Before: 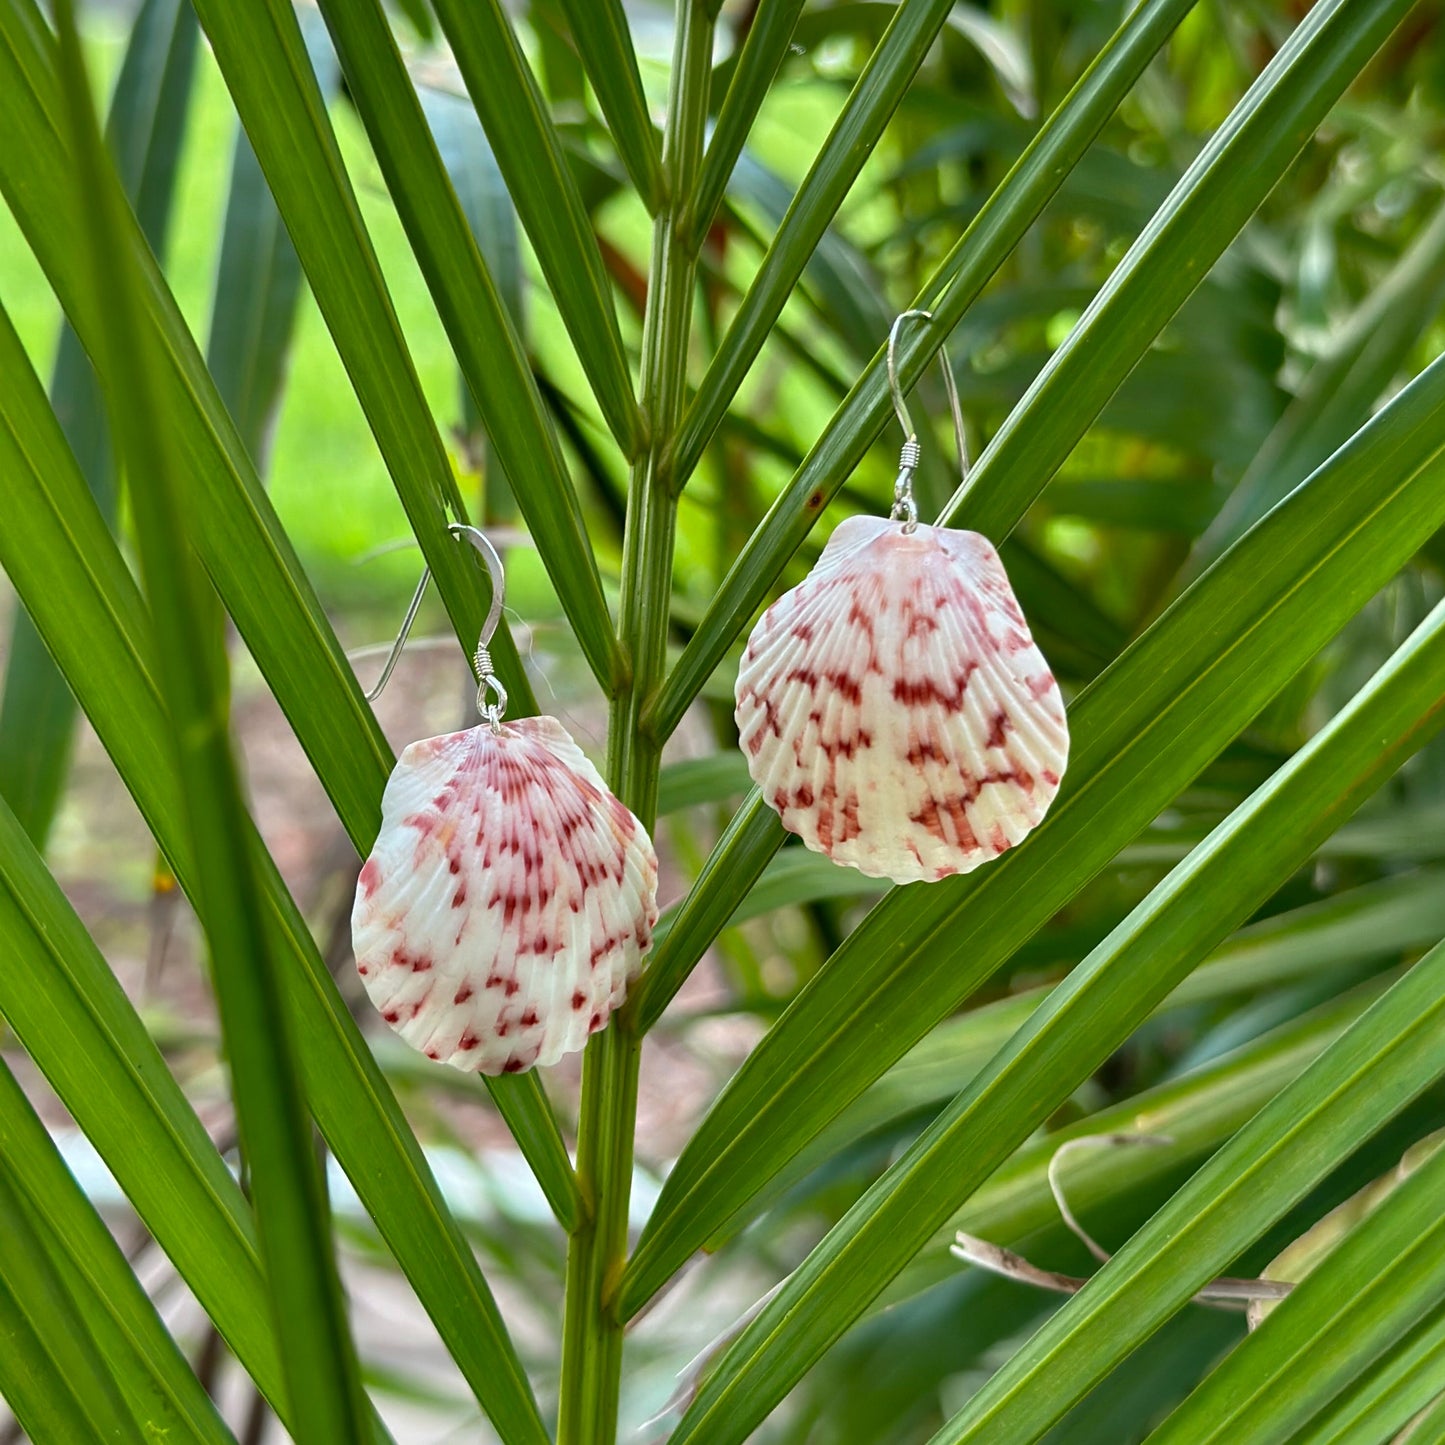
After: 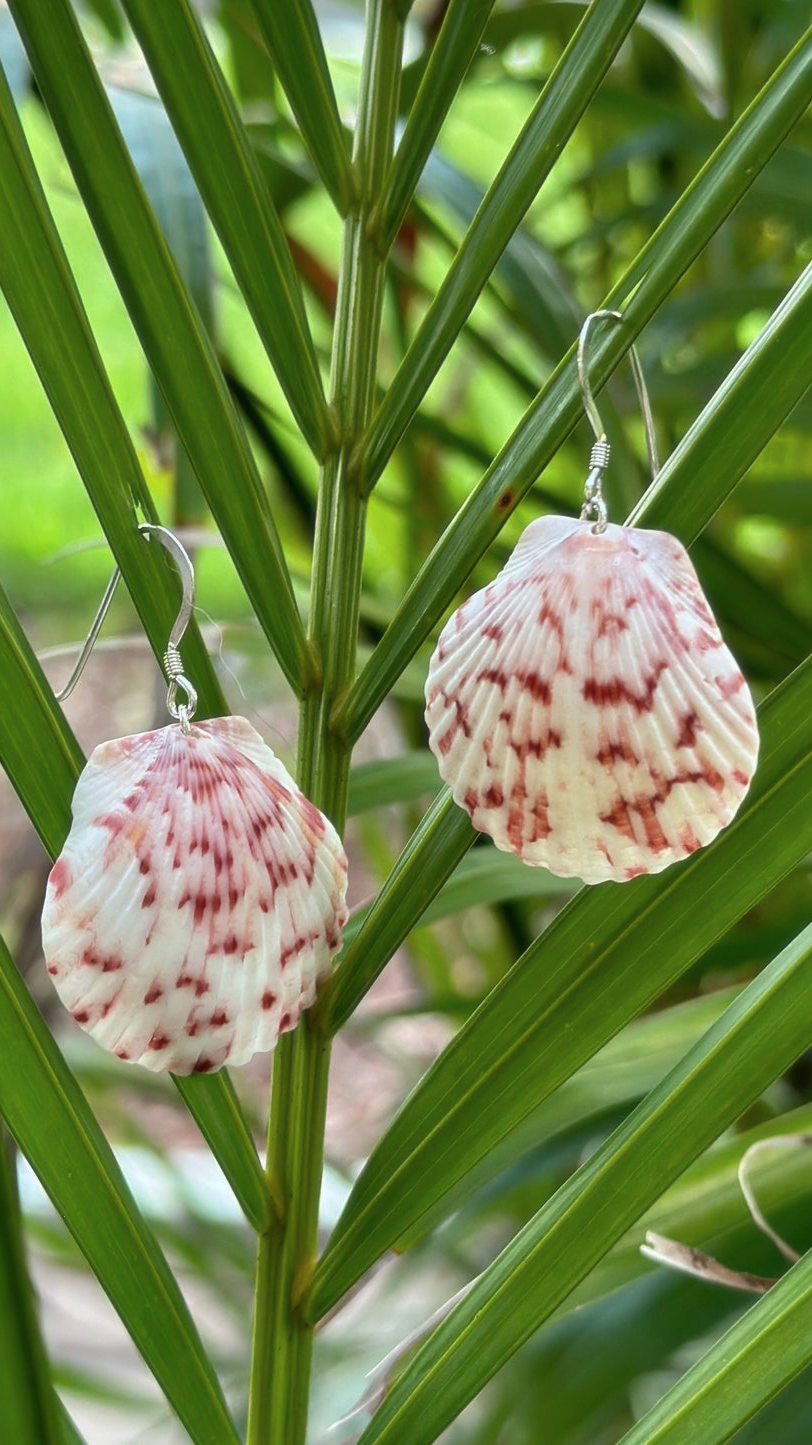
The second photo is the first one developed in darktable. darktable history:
crop: left 21.496%, right 22.254%
soften: size 10%, saturation 50%, brightness 0.2 EV, mix 10%
